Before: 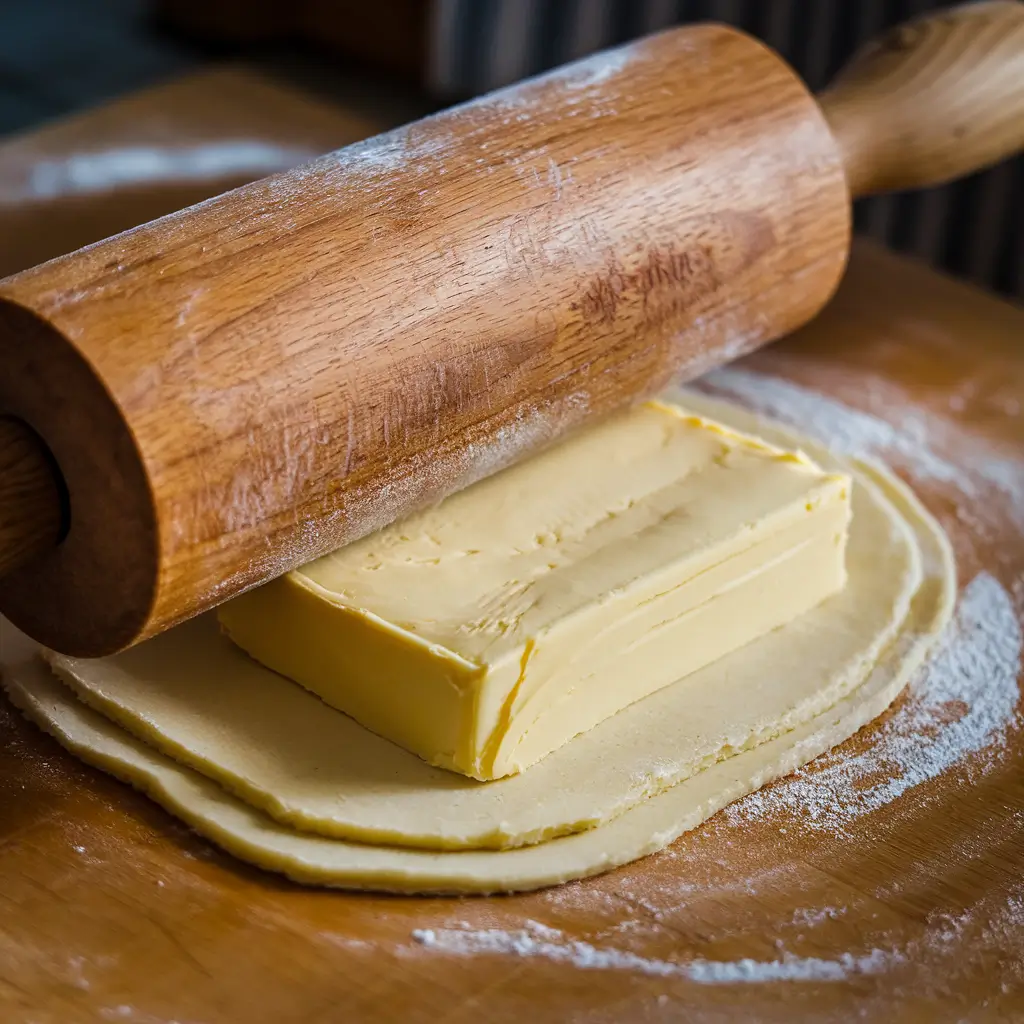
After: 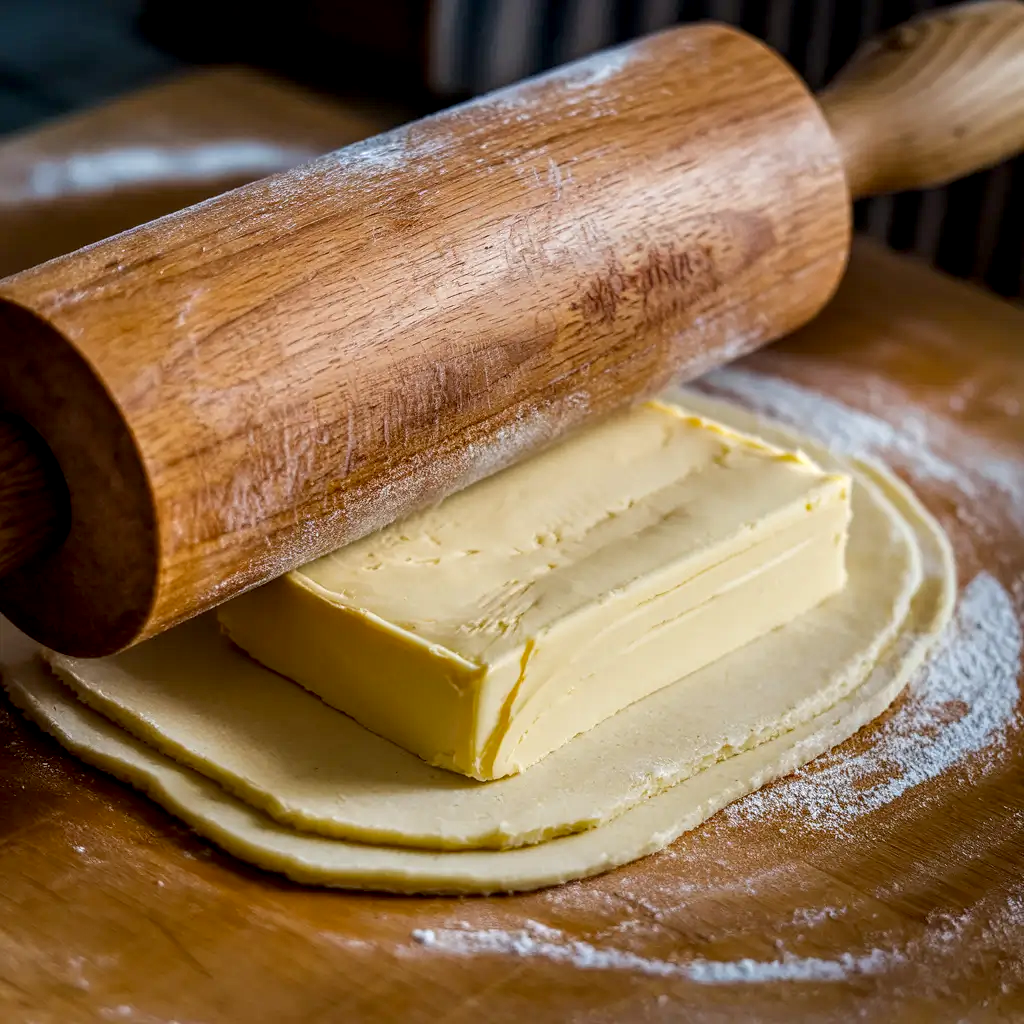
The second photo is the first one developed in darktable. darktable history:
exposure: black level correction 0.005, exposure 0.001 EV, compensate highlight preservation false
local contrast: detail 130%
